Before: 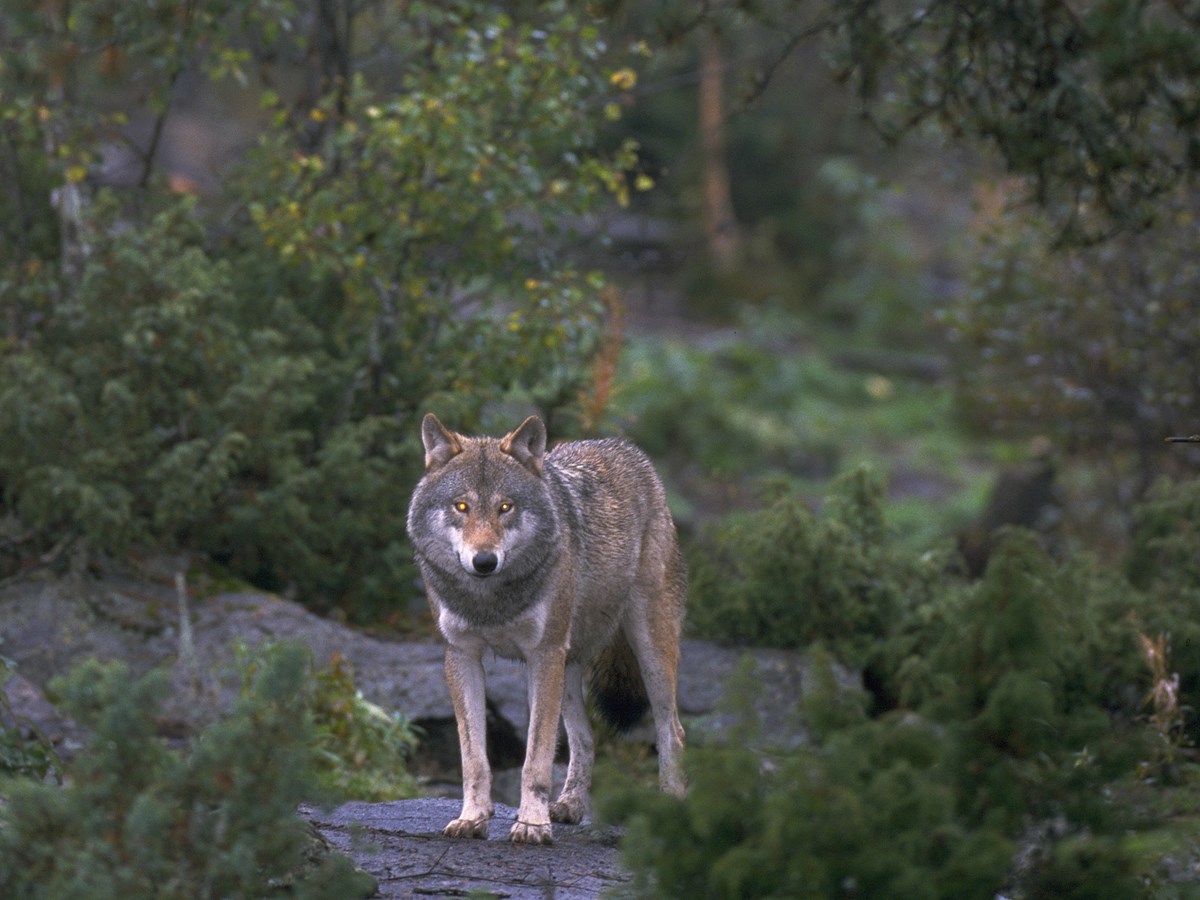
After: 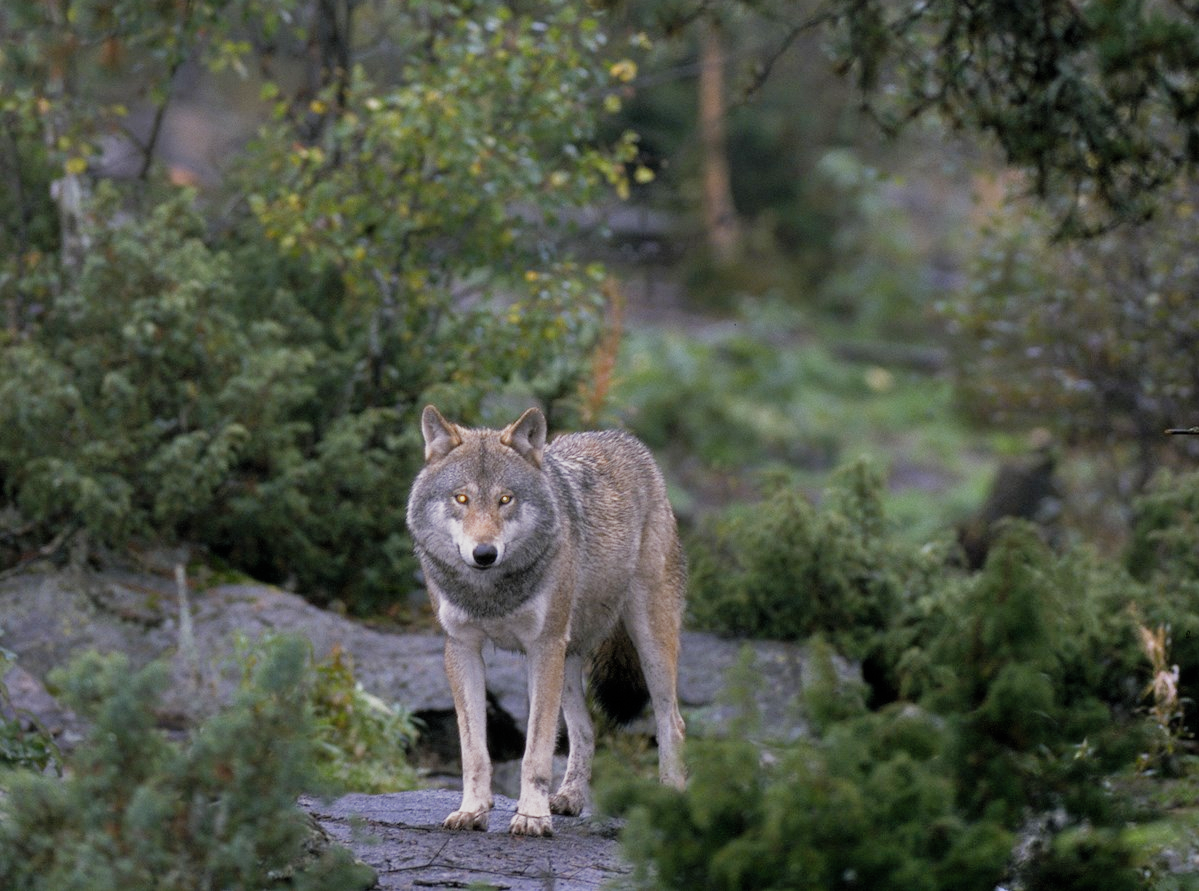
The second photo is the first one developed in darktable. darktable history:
filmic rgb: black relative exposure -7.65 EV, white relative exposure 4.56 EV, hardness 3.61, contrast 0.984, preserve chrominance no, color science v4 (2020), contrast in shadows soft
tone equalizer: -8 EV -0.763 EV, -7 EV -0.714 EV, -6 EV -0.574 EV, -5 EV -0.4 EV, -3 EV 0.4 EV, -2 EV 0.6 EV, -1 EV 0.693 EV, +0 EV 0.745 EV
shadows and highlights: white point adjustment -3.61, highlights -63.75, soften with gaussian
crop: top 0.946%, right 0.017%
